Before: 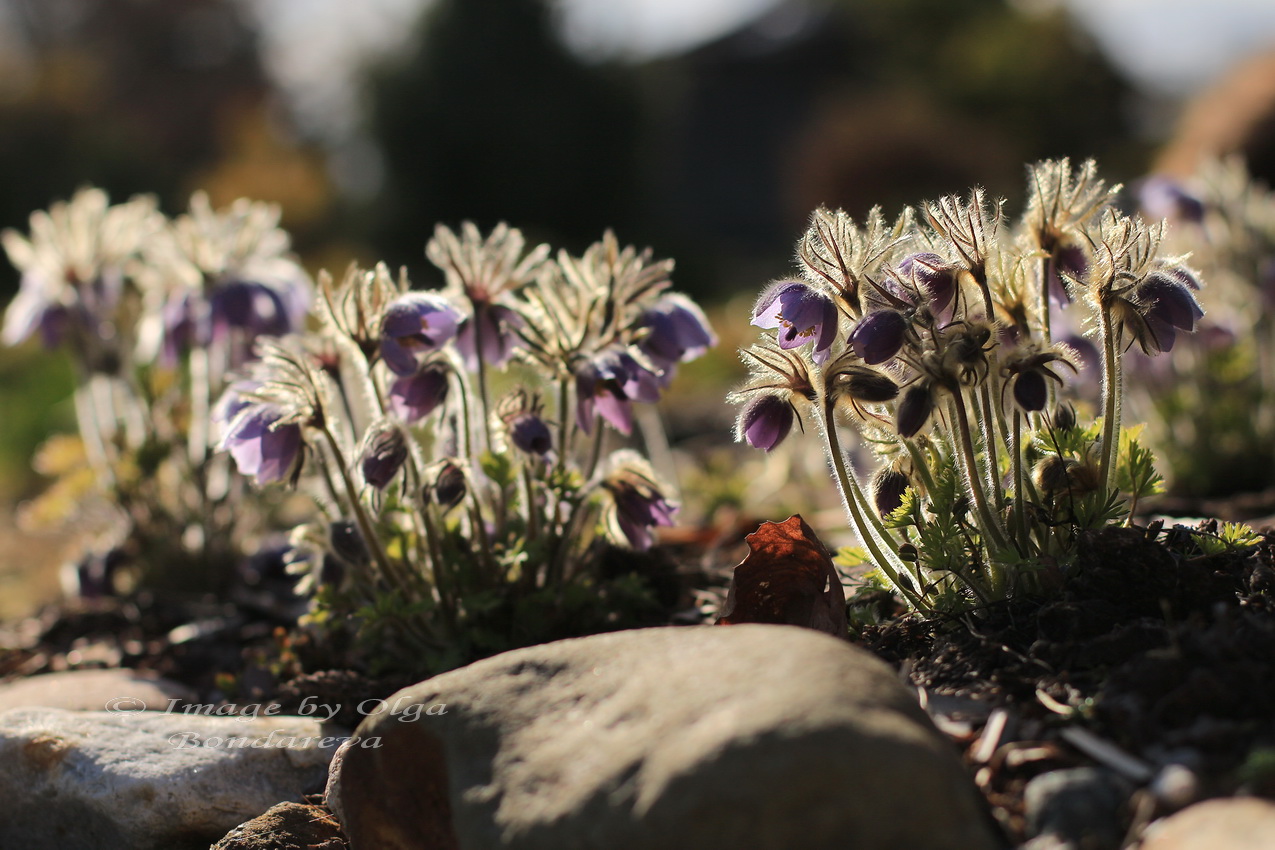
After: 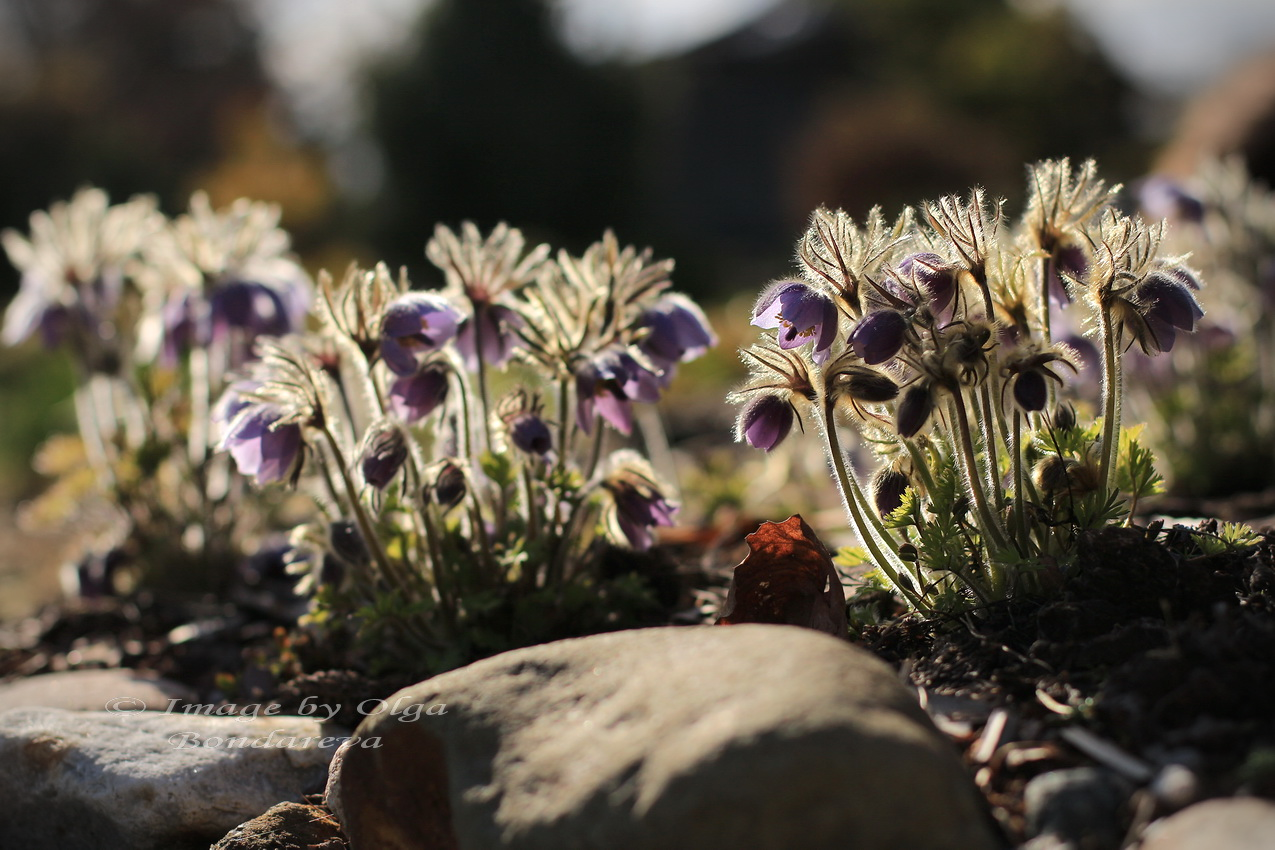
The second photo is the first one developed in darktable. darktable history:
contrast equalizer: y [[0.515 ×6], [0.507 ×6], [0.425 ×6], [0 ×6], [0 ×6]], mix 0.608
vignetting: on, module defaults
